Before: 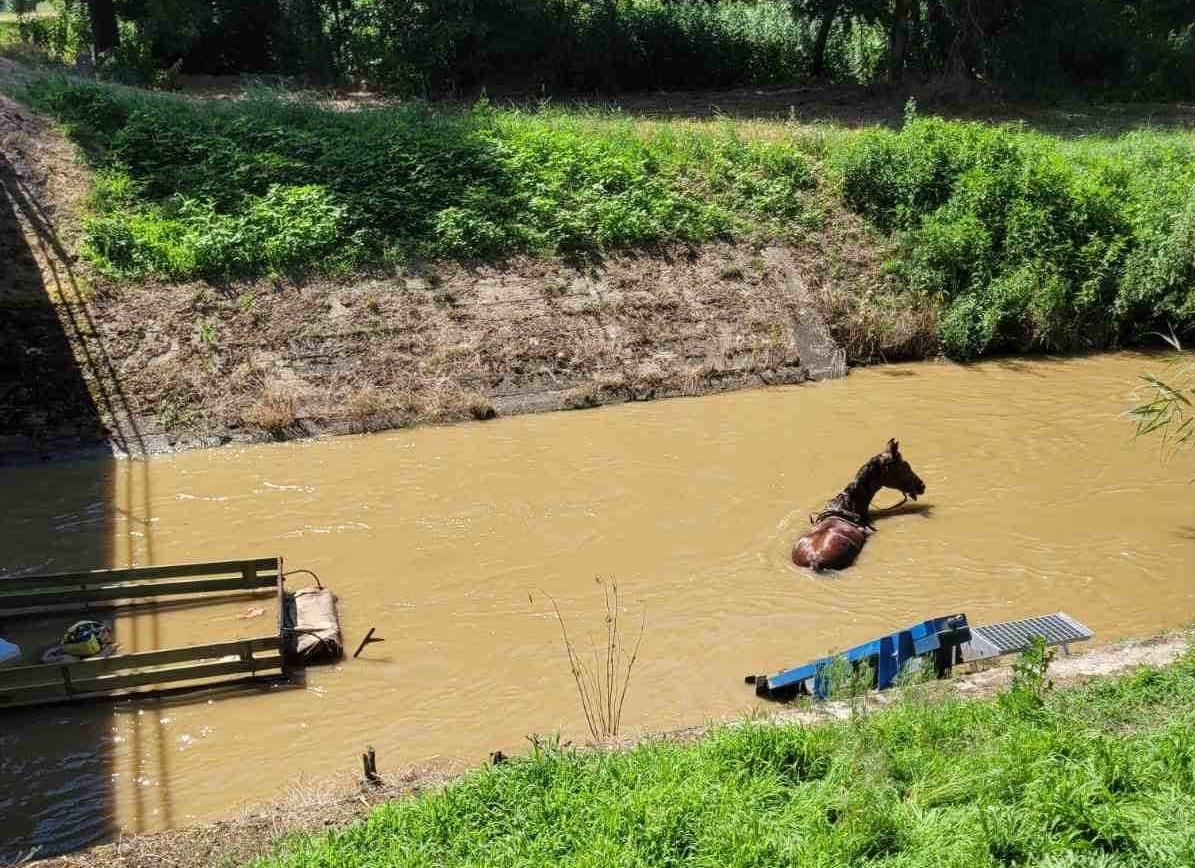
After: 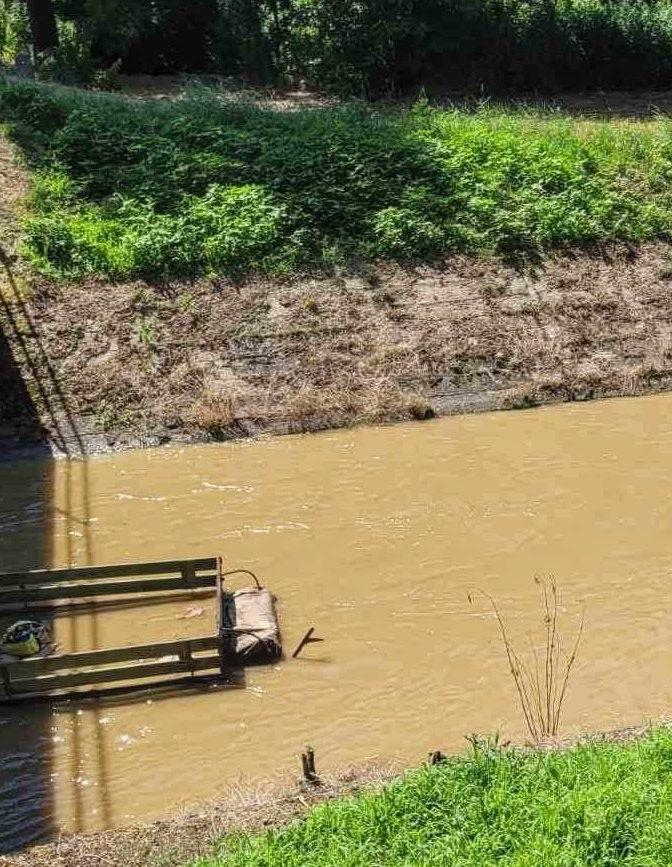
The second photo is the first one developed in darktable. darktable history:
local contrast: detail 110%
crop: left 5.114%, right 38.589%
